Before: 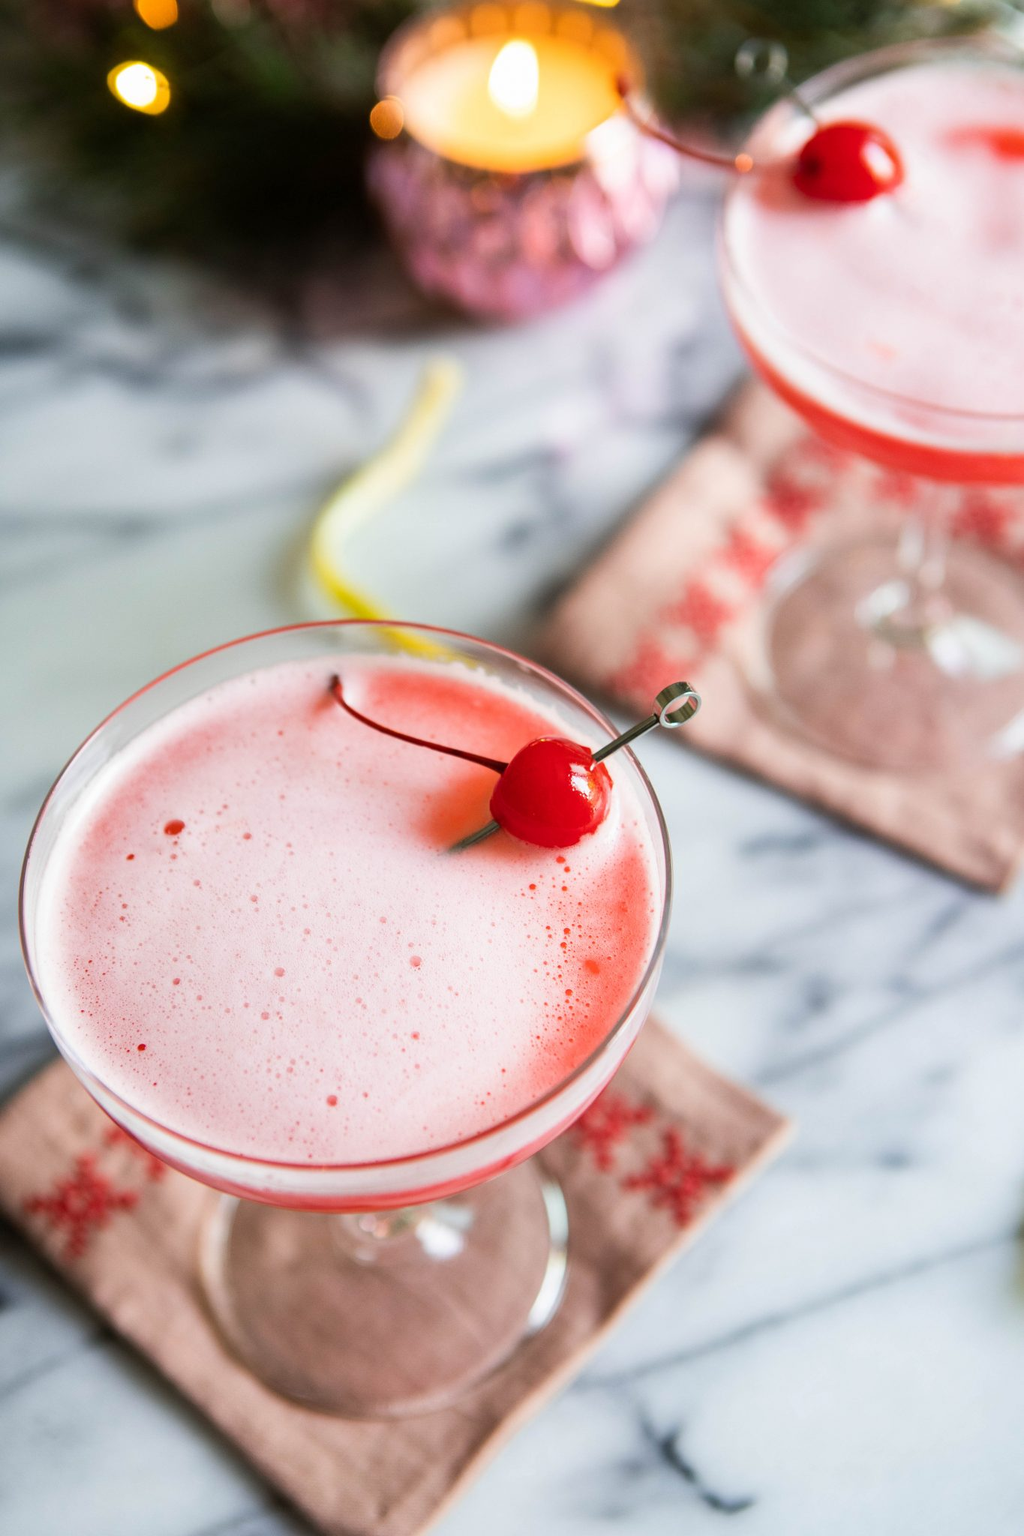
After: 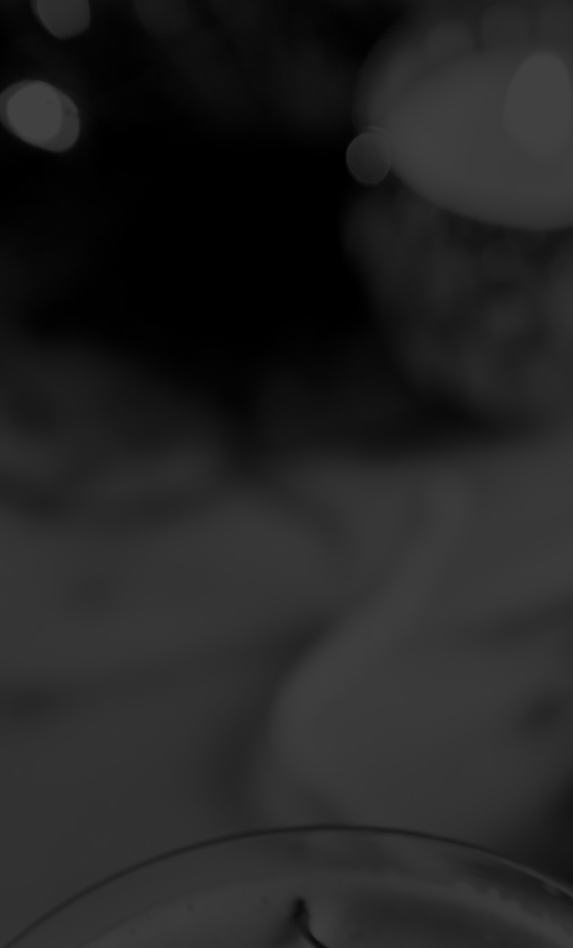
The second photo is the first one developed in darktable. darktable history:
sharpen: amount 0.2
colorize: hue 90°, saturation 19%, lightness 1.59%, version 1
exposure: black level correction -0.015, exposure -0.5 EV, compensate highlight preservation false
contrast brightness saturation: contrast -0.26, saturation -0.43
crop and rotate: left 10.817%, top 0.062%, right 47.194%, bottom 53.626%
white balance: red 0.931, blue 1.11
monochrome: on, module defaults
